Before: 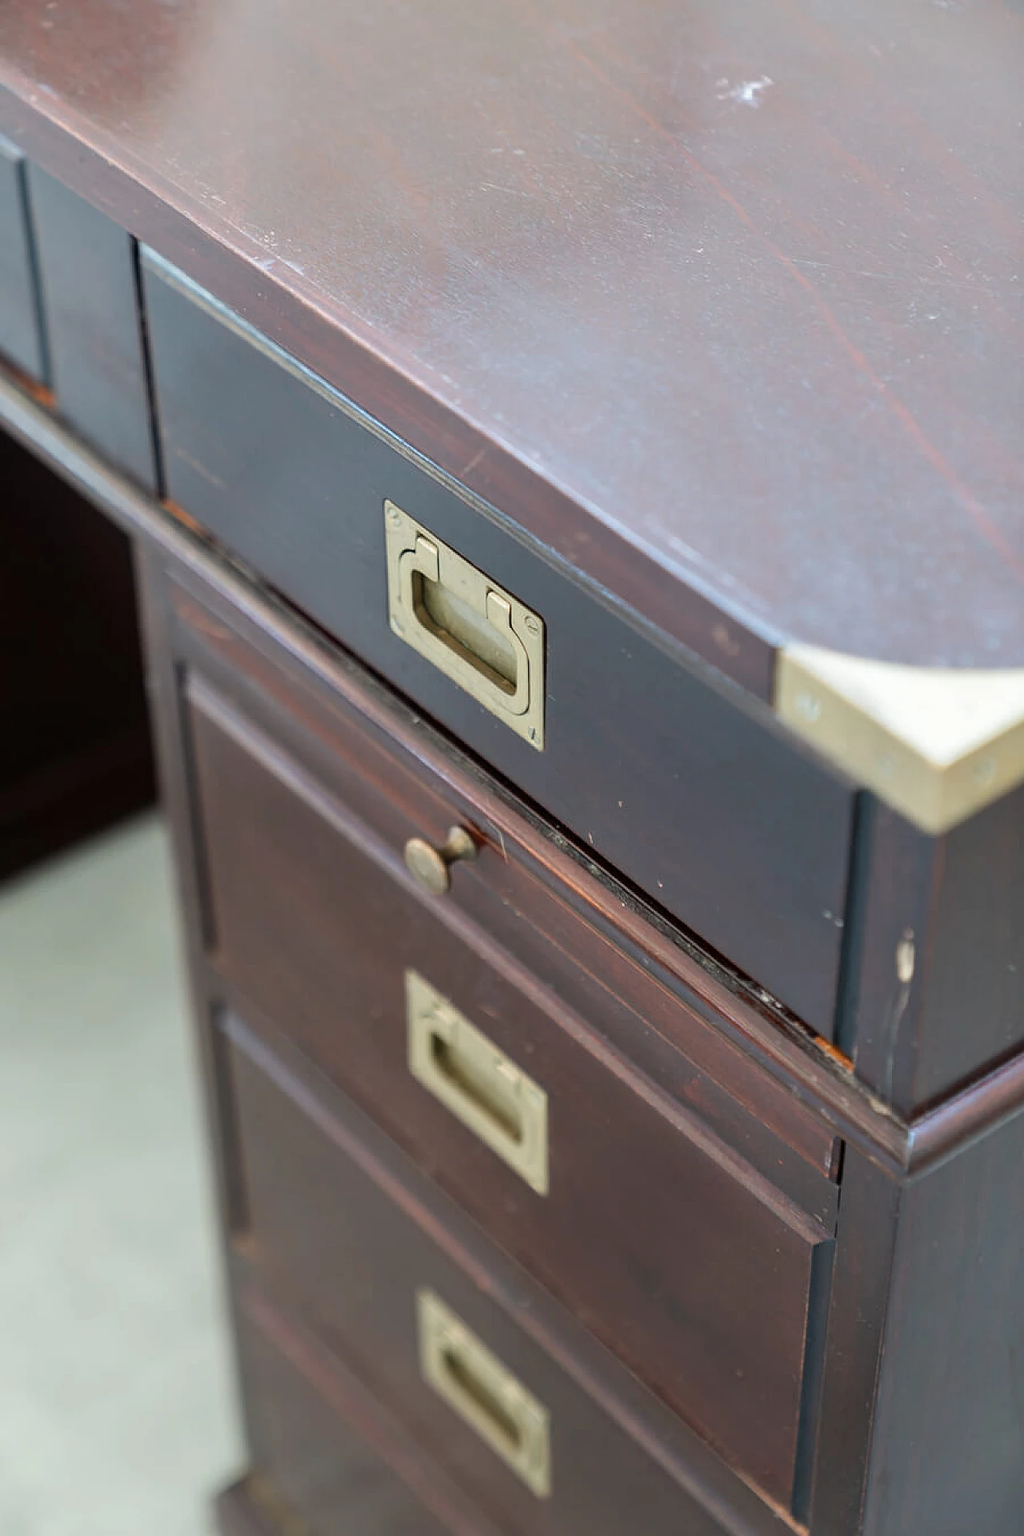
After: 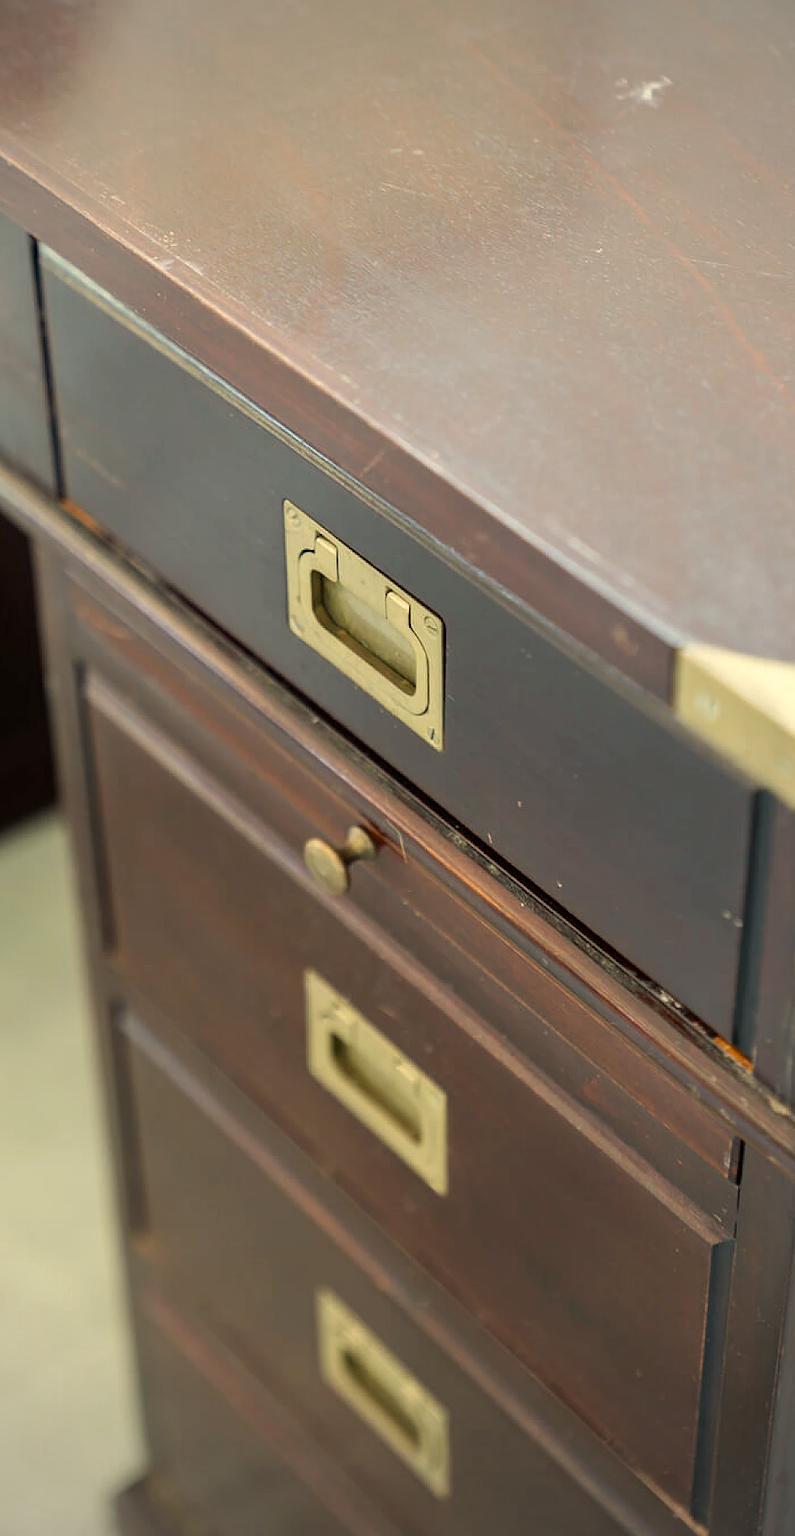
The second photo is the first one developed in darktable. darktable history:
crop: left 9.881%, right 12.458%
vignetting: on, module defaults
color correction: highlights a* 2.29, highlights b* 23.45
